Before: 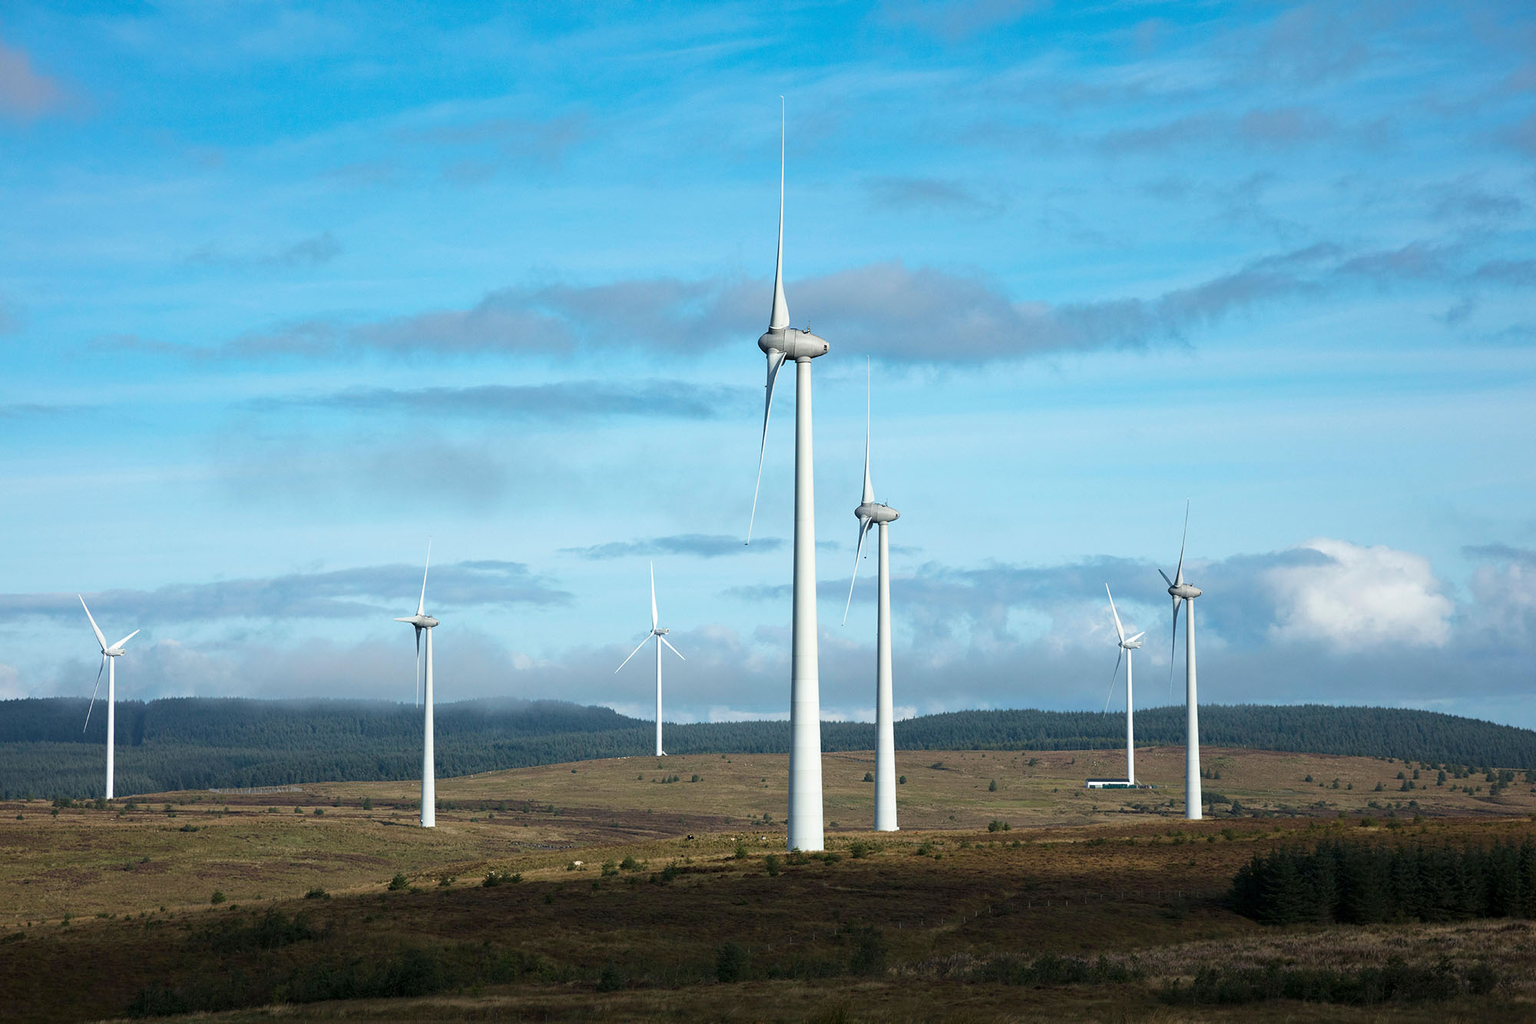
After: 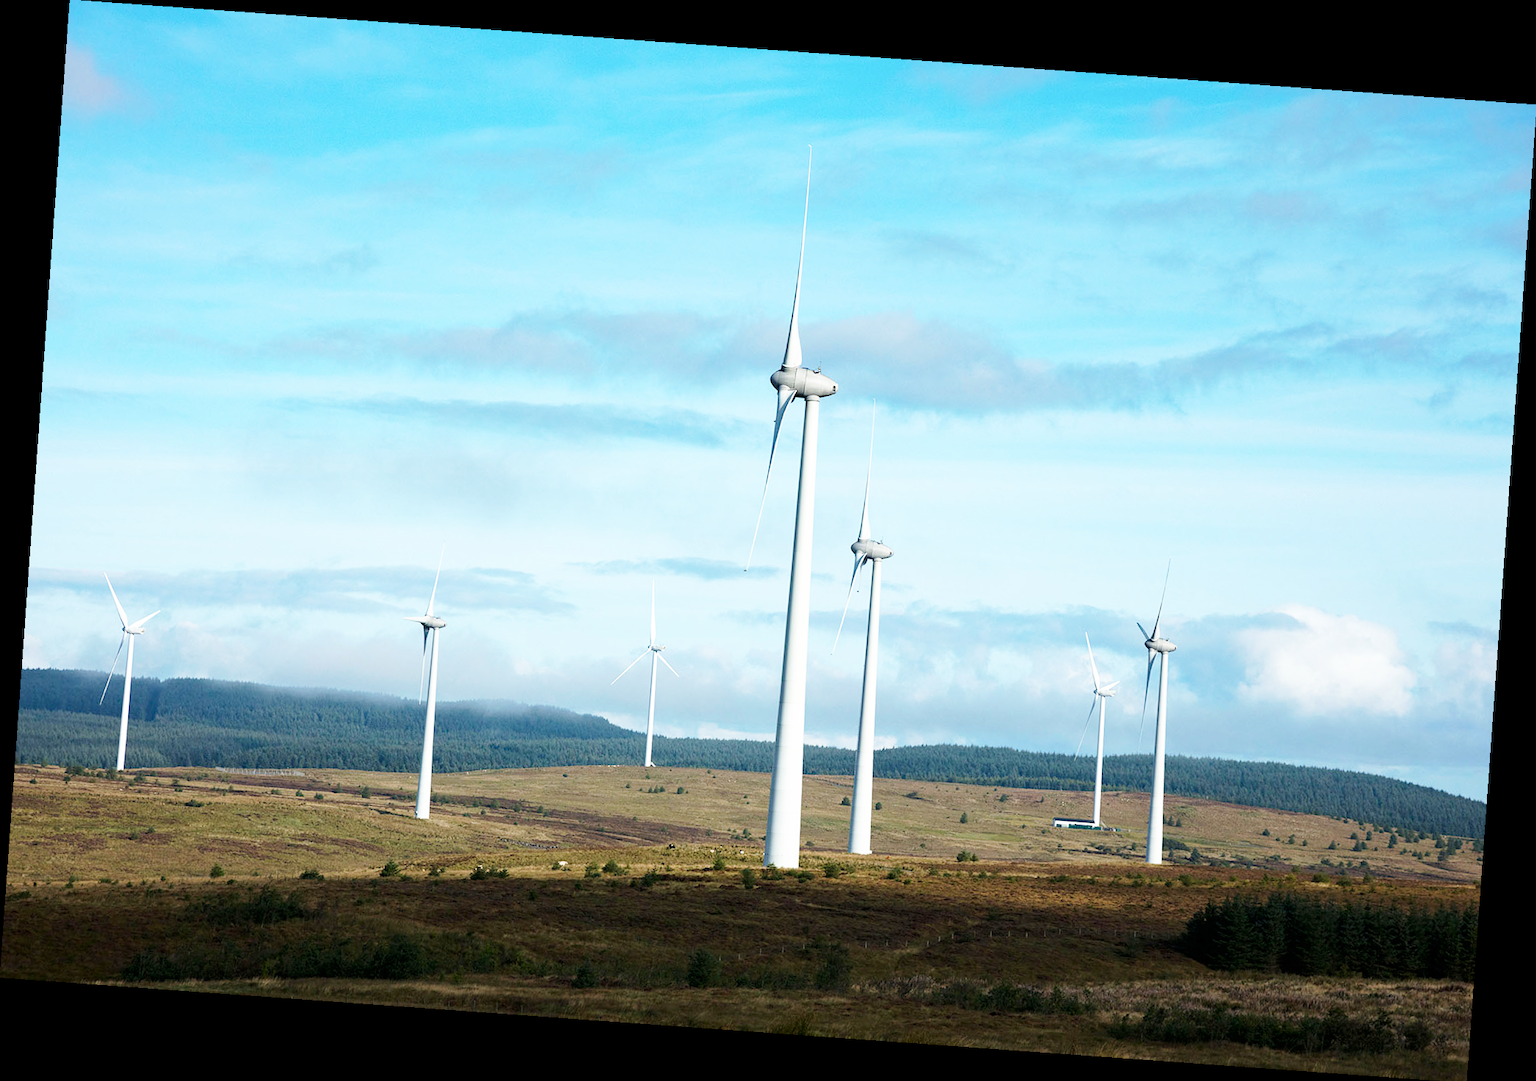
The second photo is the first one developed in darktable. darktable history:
rotate and perspective: rotation 4.1°, automatic cropping off
base curve: curves: ch0 [(0, 0) (0.005, 0.002) (0.15, 0.3) (0.4, 0.7) (0.75, 0.95) (1, 1)], preserve colors none
